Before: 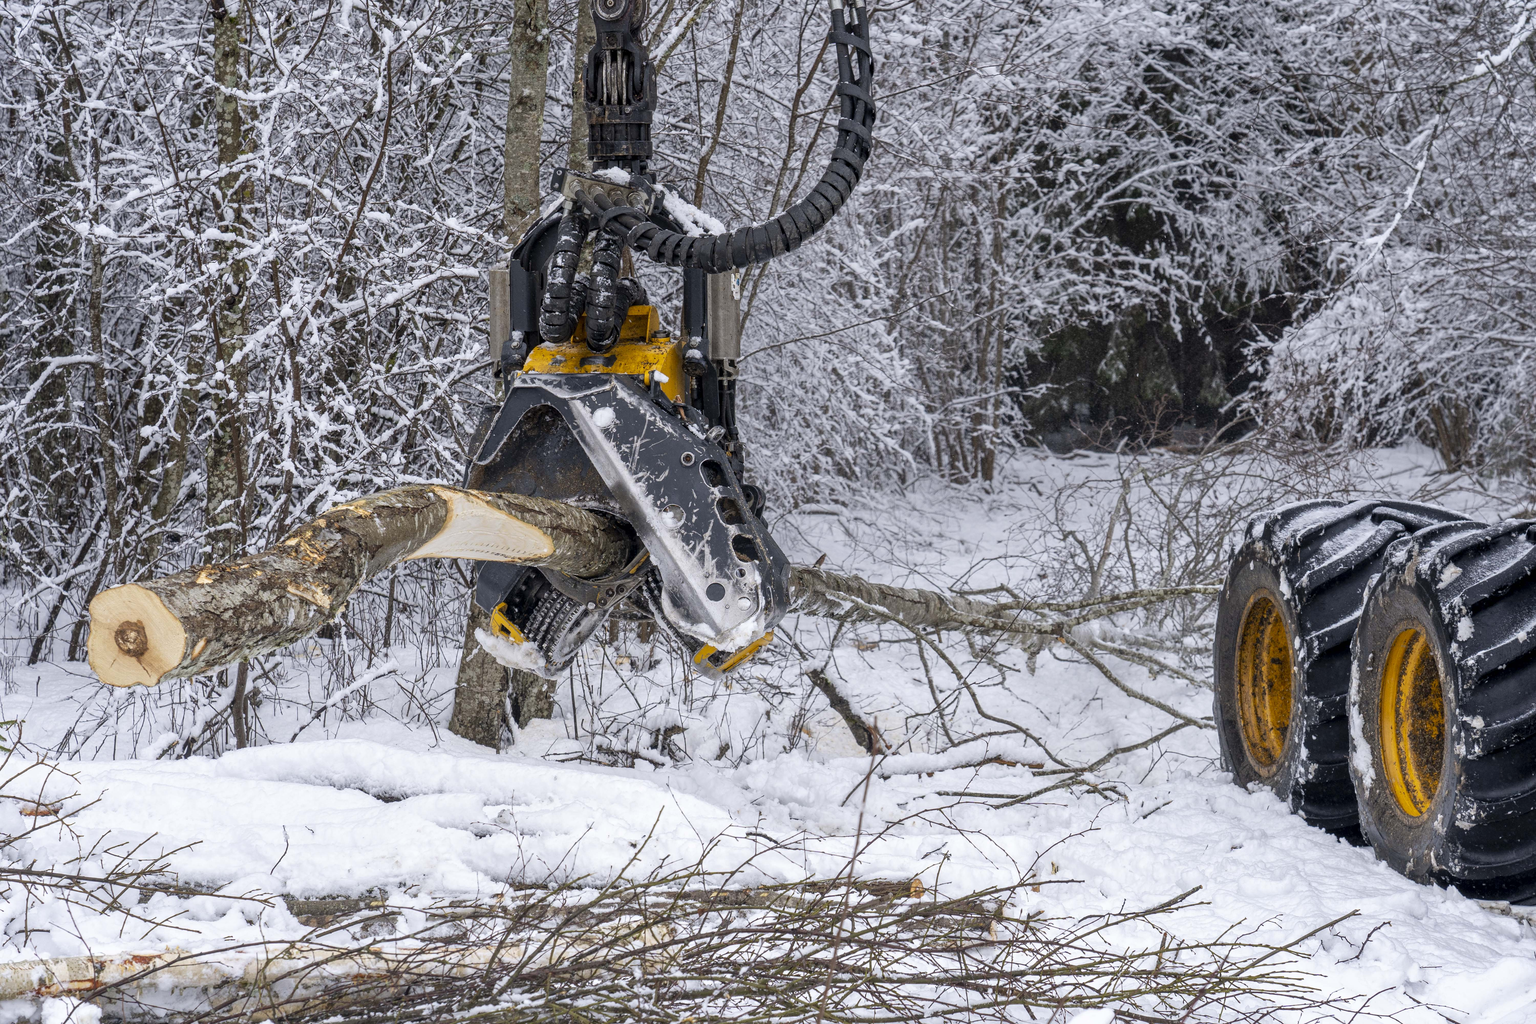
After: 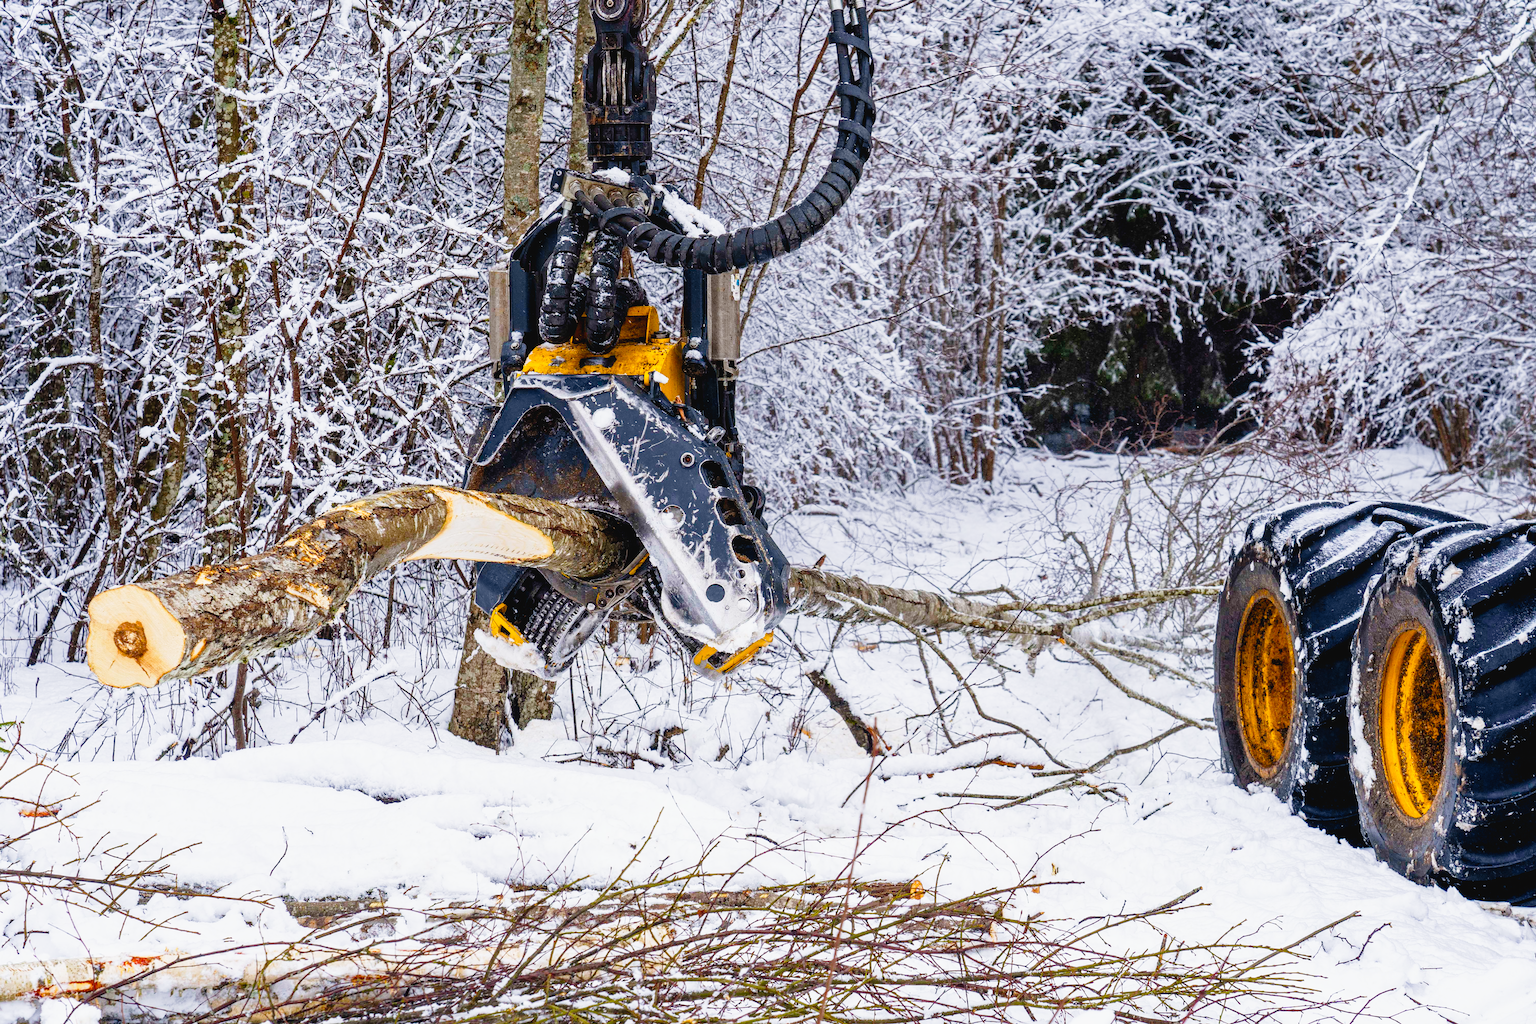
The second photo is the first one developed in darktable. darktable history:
crop: left 0.094%
color balance rgb: global offset › luminance -0.302%, global offset › hue 261.8°, linear chroma grading › global chroma 14.623%, perceptual saturation grading › global saturation 23.199%, perceptual saturation grading › highlights -24.556%, perceptual saturation grading › mid-tones 24.192%, perceptual saturation grading › shadows 39.705%
tone curve: curves: ch0 [(0.003, 0.032) (0.037, 0.037) (0.149, 0.117) (0.297, 0.318) (0.41, 0.48) (0.541, 0.649) (0.722, 0.857) (0.875, 0.946) (1, 0.98)]; ch1 [(0, 0) (0.305, 0.325) (0.453, 0.437) (0.482, 0.474) (0.501, 0.498) (0.506, 0.503) (0.559, 0.576) (0.6, 0.635) (0.656, 0.707) (1, 1)]; ch2 [(0, 0) (0.323, 0.277) (0.408, 0.399) (0.45, 0.48) (0.499, 0.502) (0.515, 0.532) (0.573, 0.602) (0.653, 0.675) (0.75, 0.756) (1, 1)], preserve colors none
